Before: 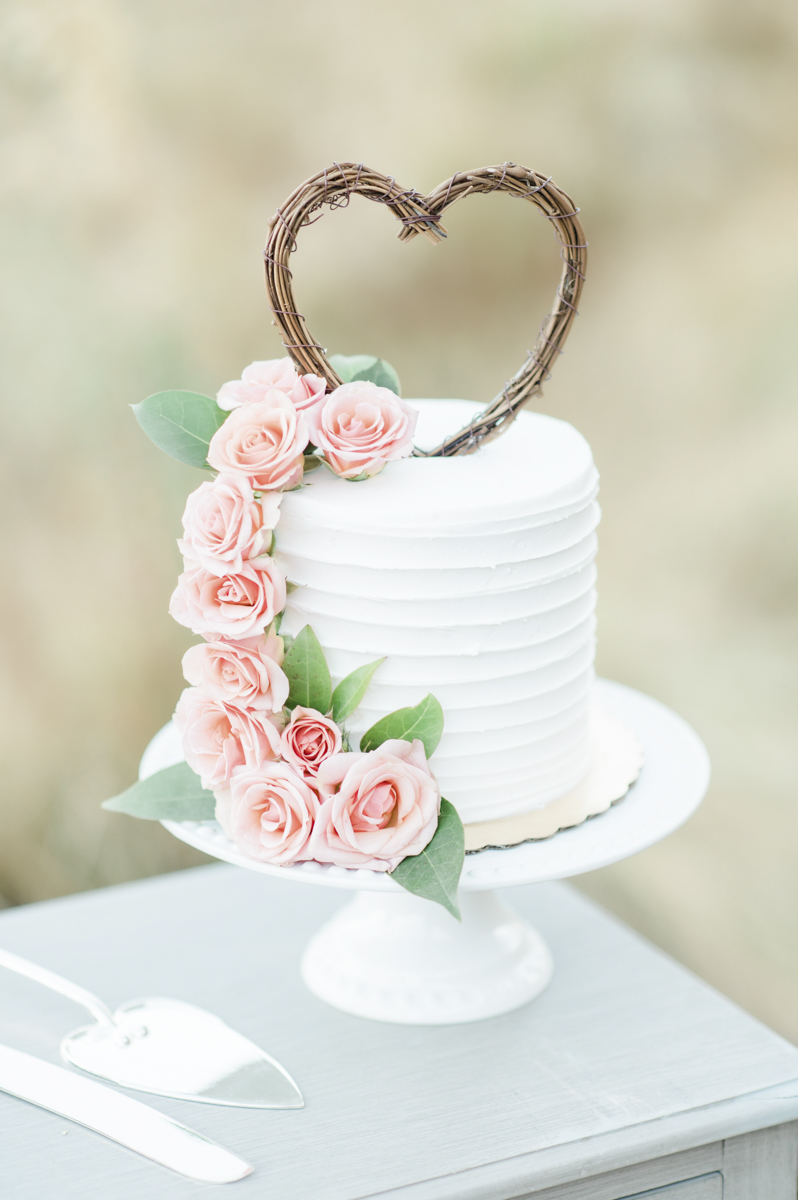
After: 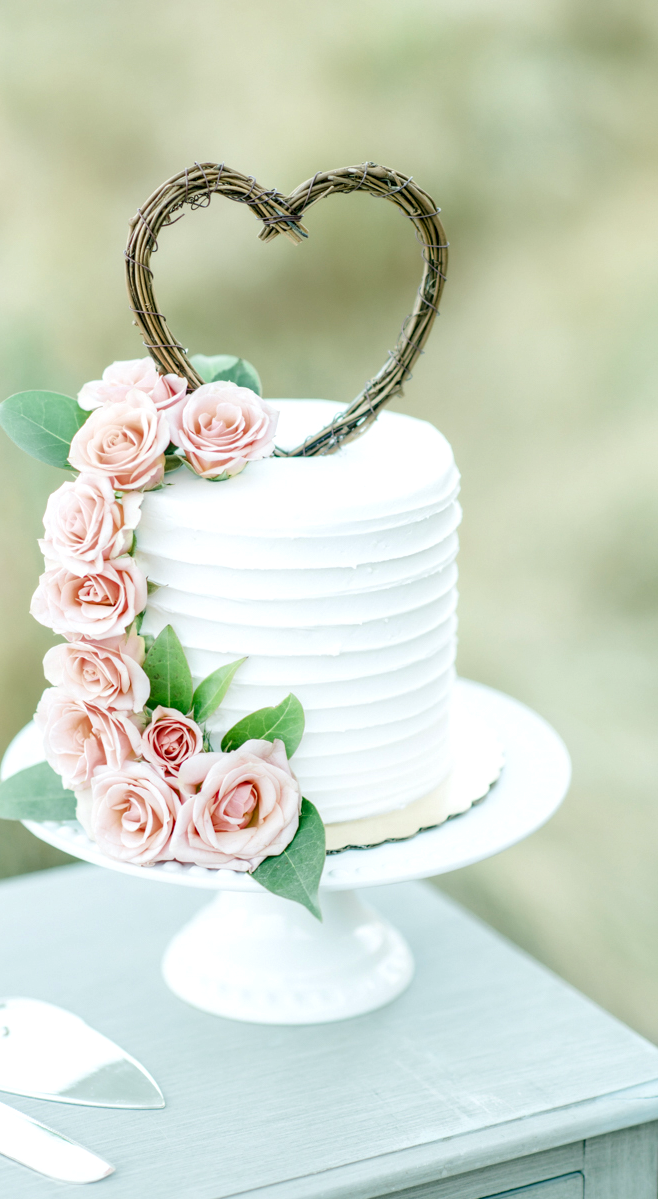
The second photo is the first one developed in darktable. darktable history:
color balance rgb: power › chroma 2.126%, power › hue 164.18°, perceptual saturation grading › global saturation 14.547%, global vibrance 20%
local contrast: detail 150%
crop: left 17.529%, bottom 0.036%
